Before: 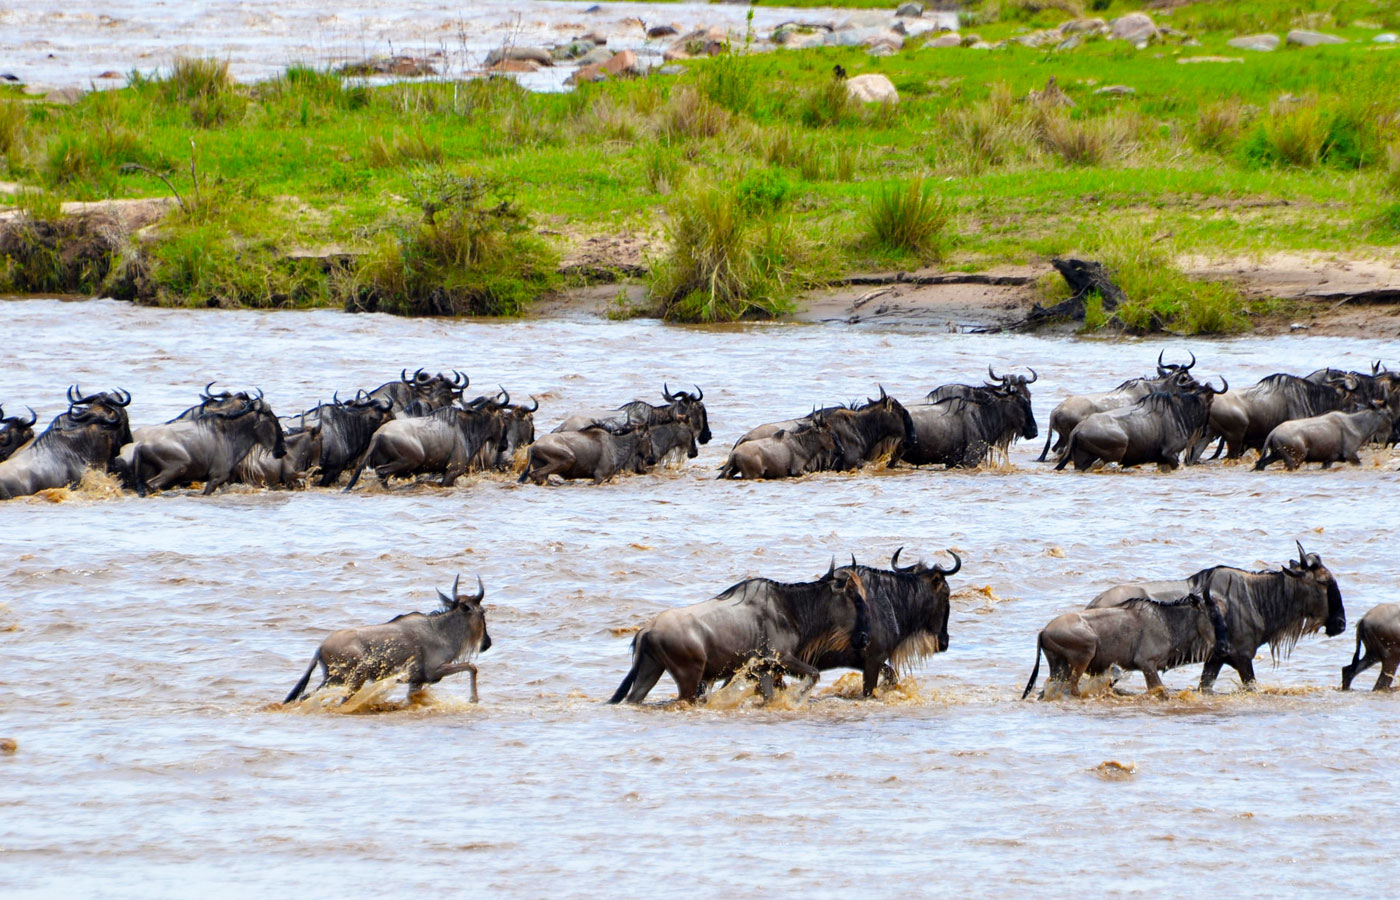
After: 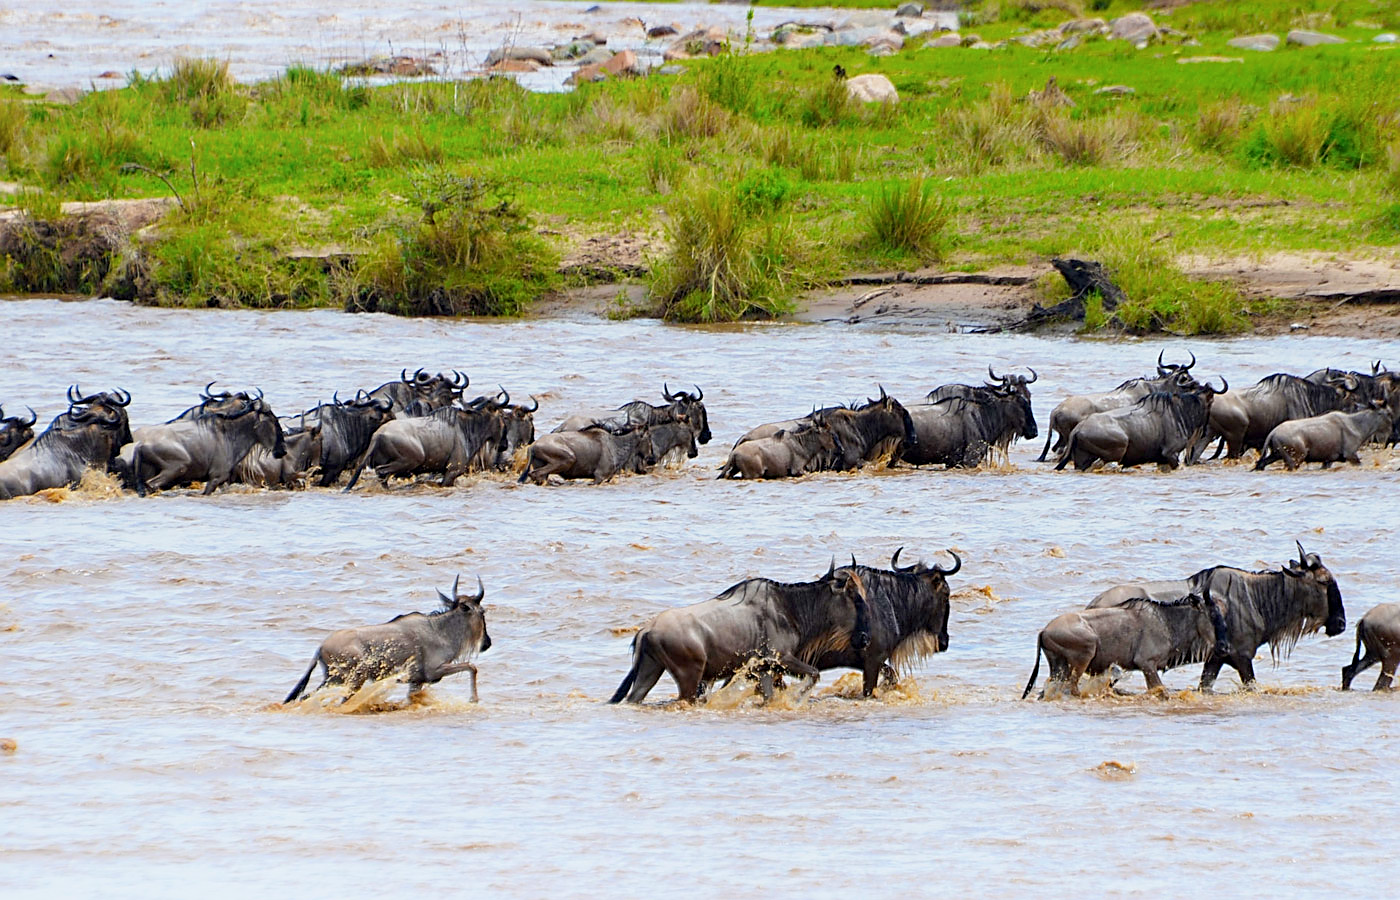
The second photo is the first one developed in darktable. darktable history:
tone equalizer: on, module defaults
sharpen: on, module defaults
shadows and highlights: shadows -24.28, highlights 49.77, soften with gaussian
color balance rgb: contrast -10%
